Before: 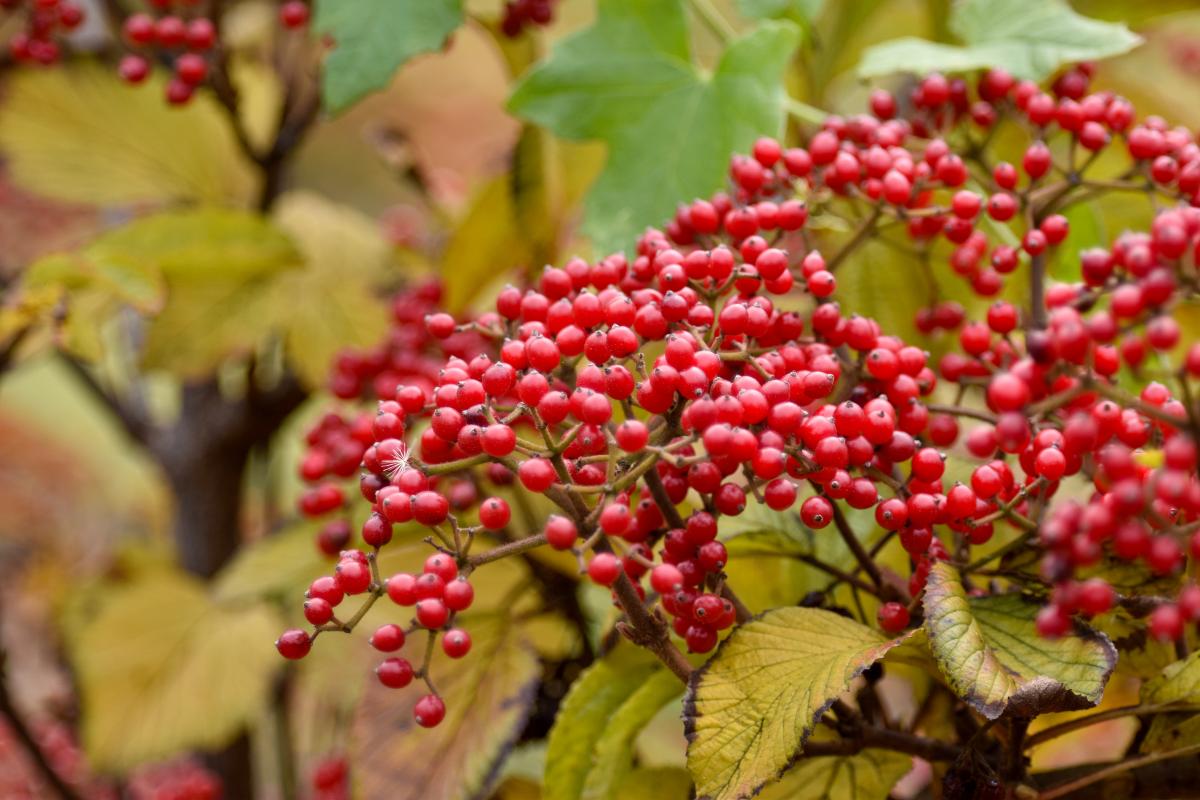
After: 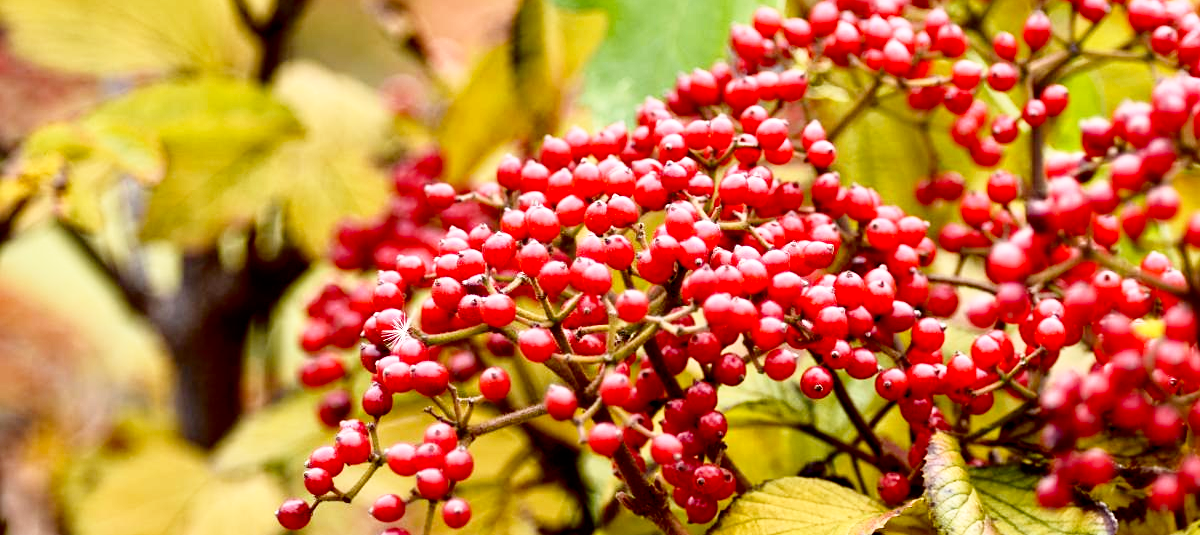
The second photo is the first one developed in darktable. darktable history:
crop: top 16.326%, bottom 16.687%
levels: levels [0, 0.476, 0.951]
tone curve: curves: ch0 [(0, 0) (0.042, 0.01) (0.223, 0.123) (0.59, 0.574) (0.802, 0.868) (1, 1)], color space Lab, independent channels, preserve colors none
filmic rgb: black relative exposure -7.76 EV, white relative exposure 4.37 EV, target black luminance 0%, hardness 3.76, latitude 50.59%, contrast 1.073, highlights saturation mix 8.75%, shadows ↔ highlights balance -0.214%, preserve chrominance no, color science v5 (2021), contrast in shadows safe, contrast in highlights safe
contrast brightness saturation: contrast 0.009, saturation -0.064
exposure: black level correction 0, exposure 0.691 EV, compensate highlight preservation false
sharpen: amount 0.209
